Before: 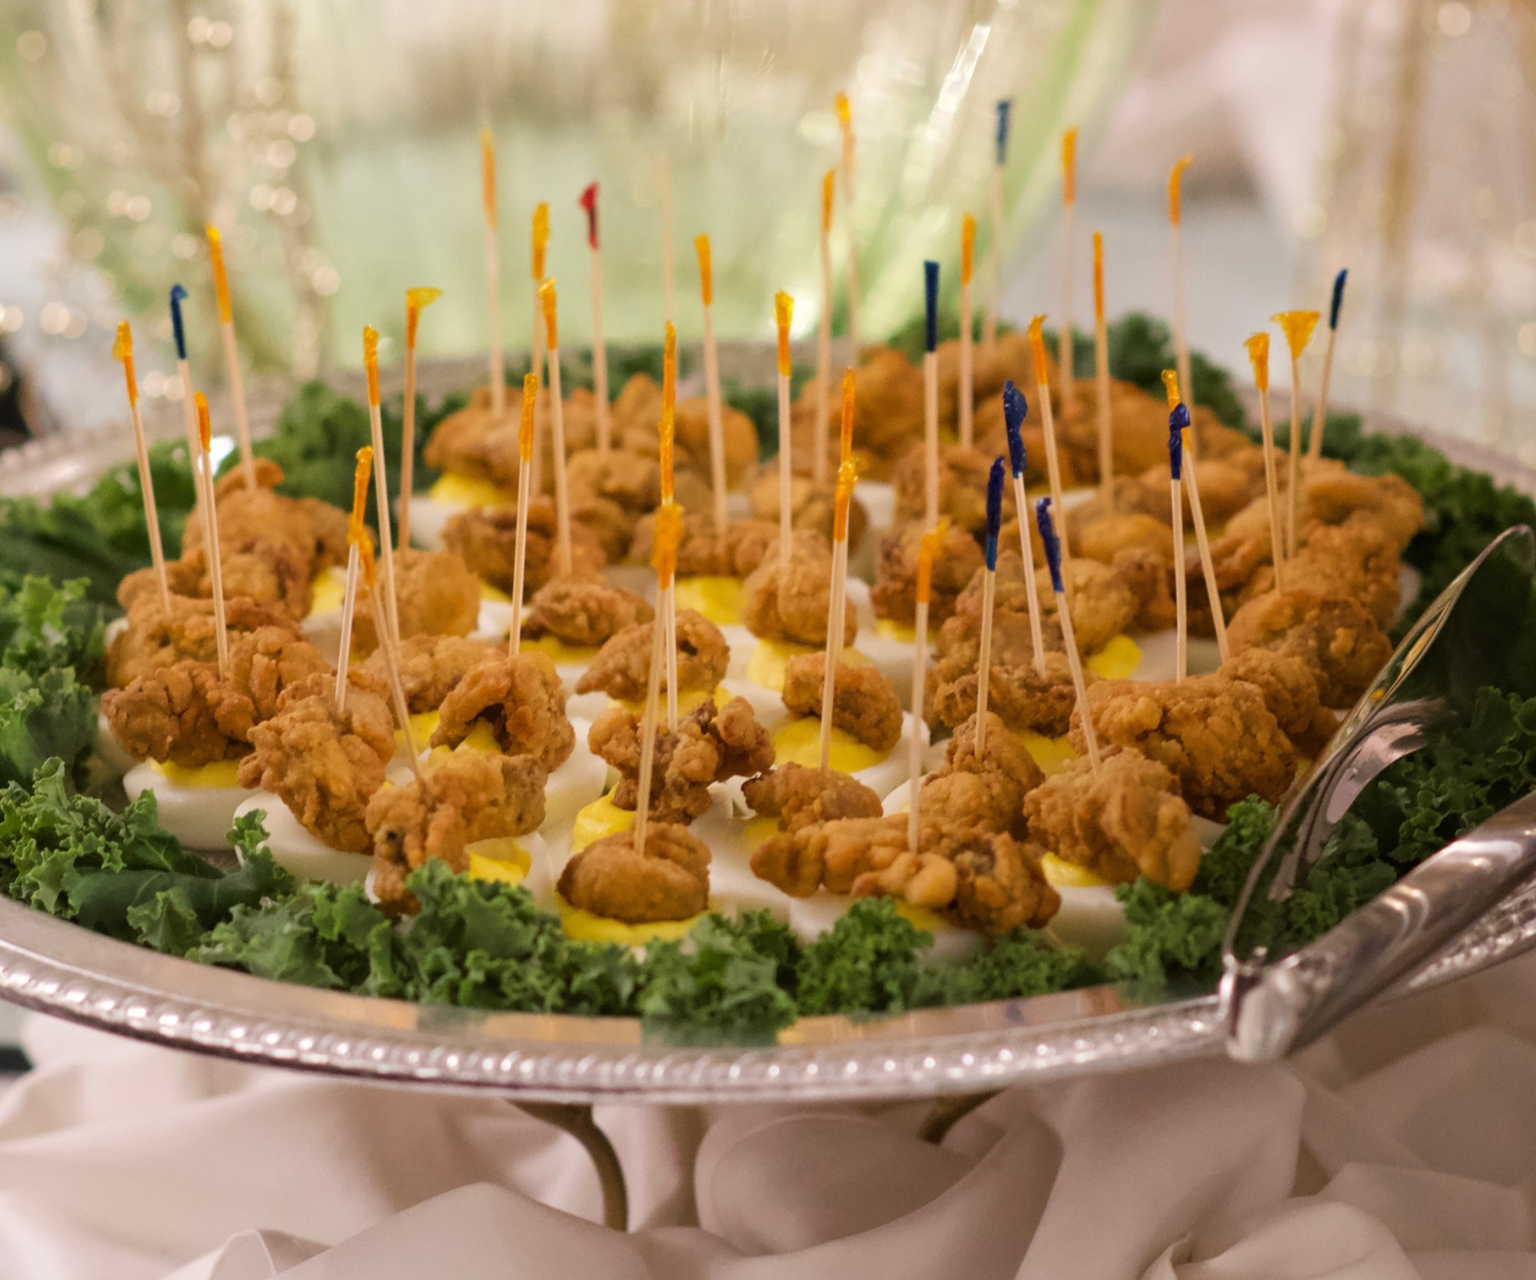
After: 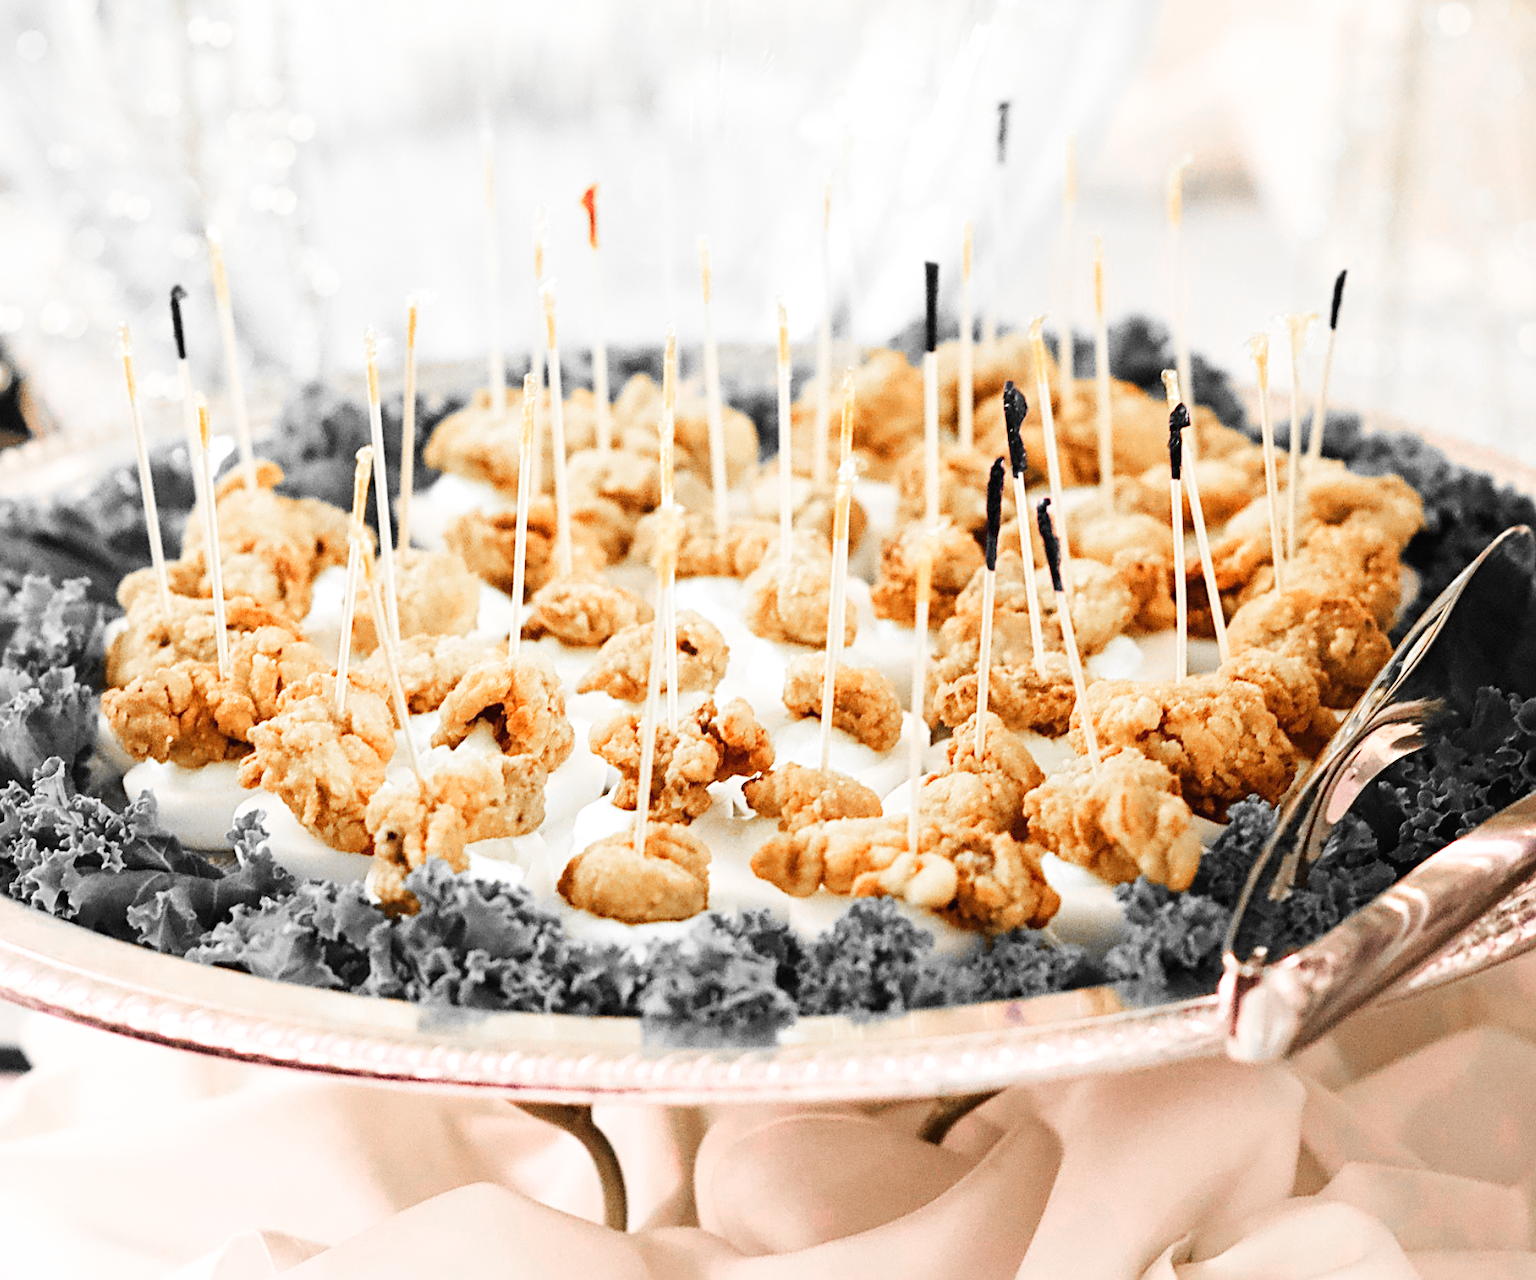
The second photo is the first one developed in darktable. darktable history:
sharpen: radius 2.618, amount 0.696
base curve: curves: ch0 [(0, 0.003) (0.001, 0.002) (0.006, 0.004) (0.02, 0.022) (0.048, 0.086) (0.094, 0.234) (0.162, 0.431) (0.258, 0.629) (0.385, 0.8) (0.548, 0.918) (0.751, 0.988) (1, 1)], preserve colors none
color zones: curves: ch0 [(0, 0.65) (0.096, 0.644) (0.221, 0.539) (0.429, 0.5) (0.571, 0.5) (0.714, 0.5) (0.857, 0.5) (1, 0.65)]; ch1 [(0, 0.5) (0.143, 0.5) (0.257, -0.002) (0.429, 0.04) (0.571, -0.001) (0.714, -0.015) (0.857, 0.024) (1, 0.5)]
